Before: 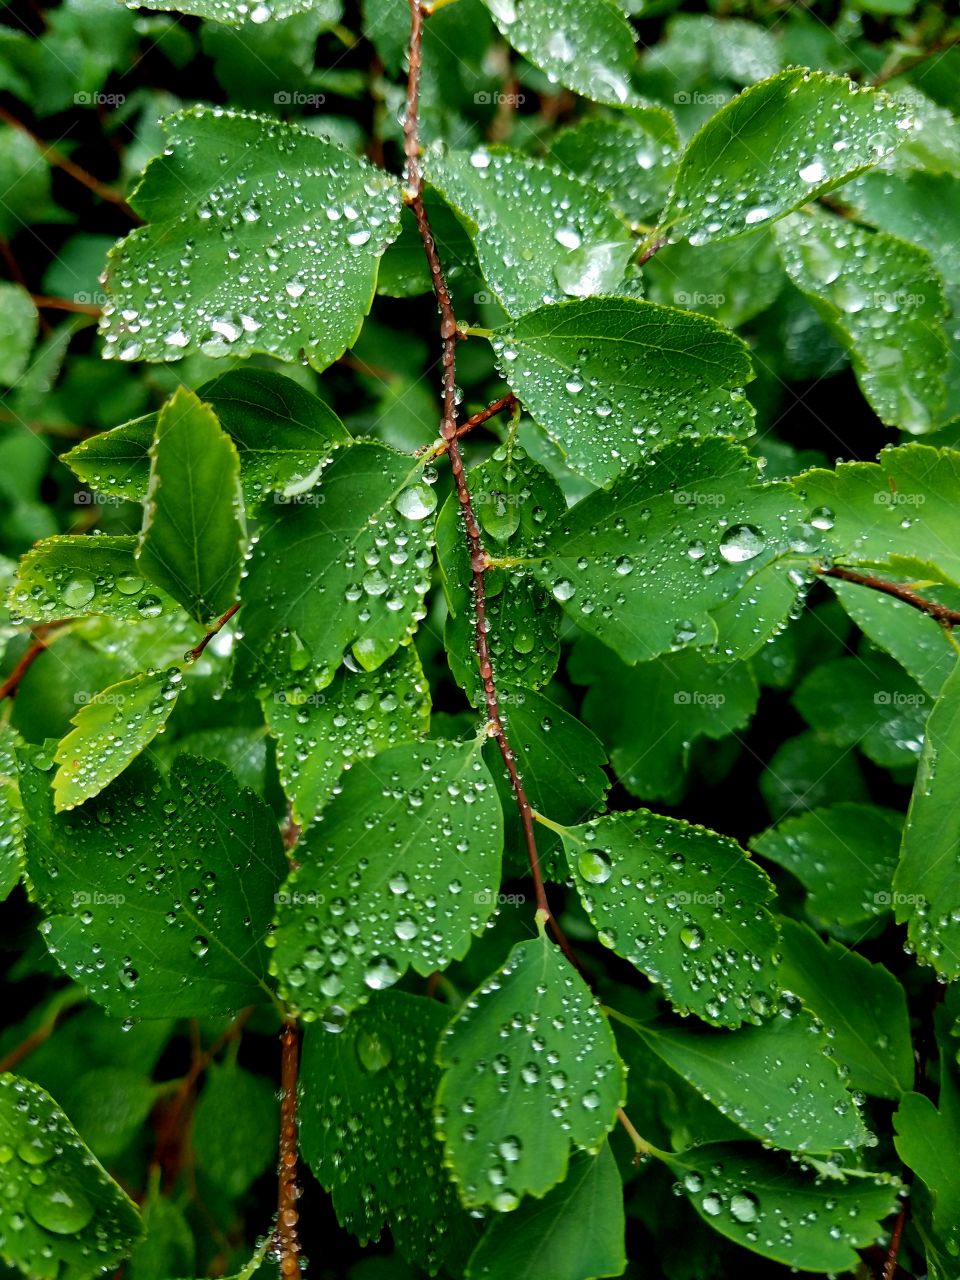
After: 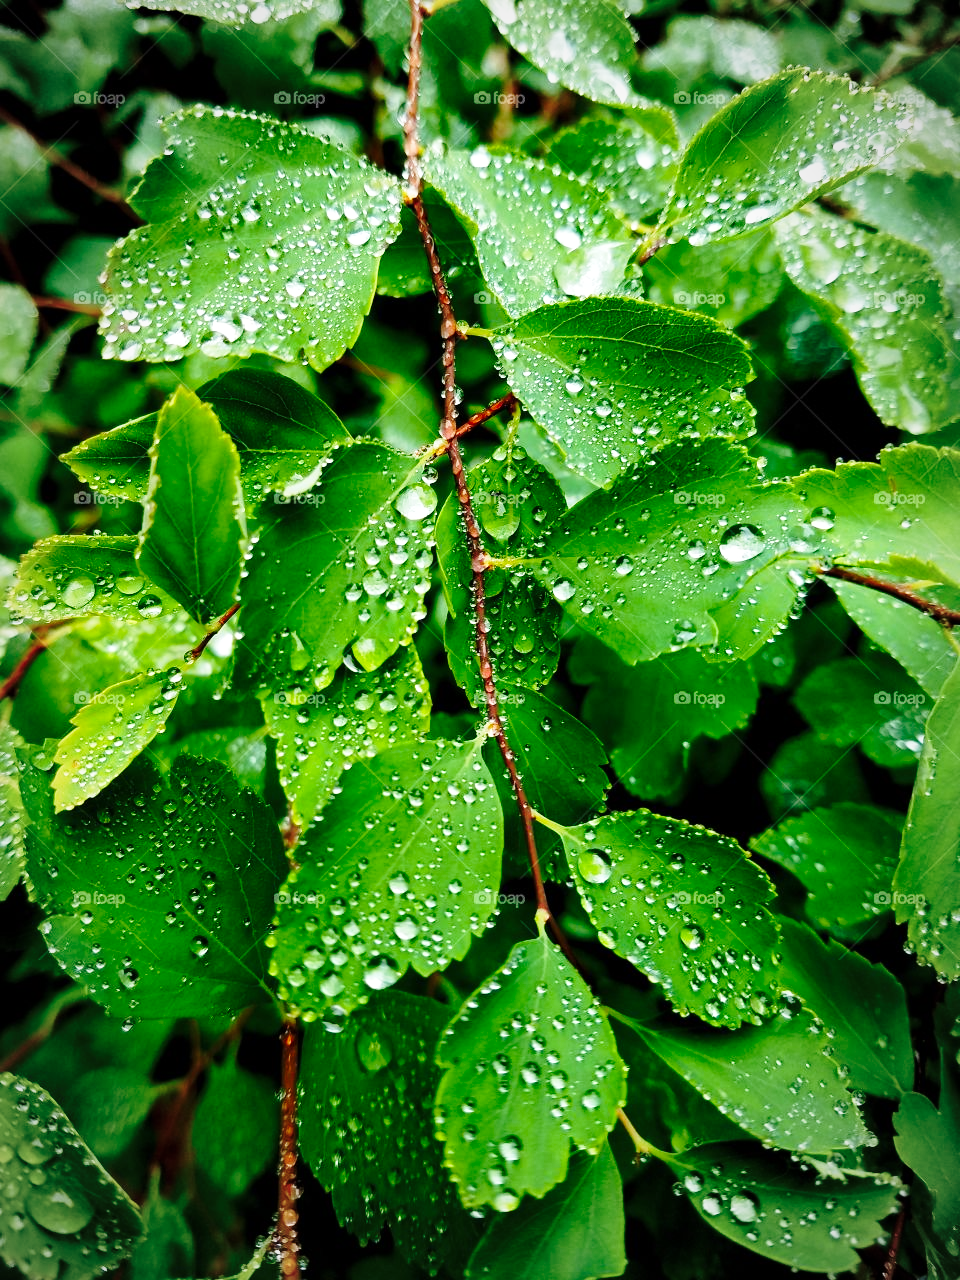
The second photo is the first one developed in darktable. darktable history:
vignetting: fall-off radius 70%, automatic ratio true
base curve: curves: ch0 [(0, 0) (0.036, 0.037) (0.121, 0.228) (0.46, 0.76) (0.859, 0.983) (1, 1)], preserve colors none
